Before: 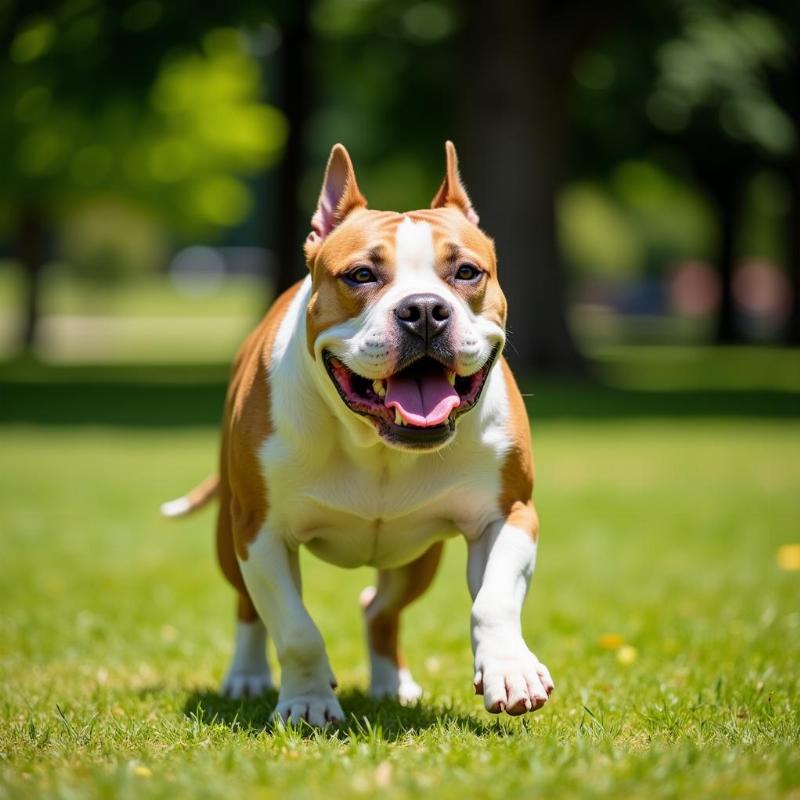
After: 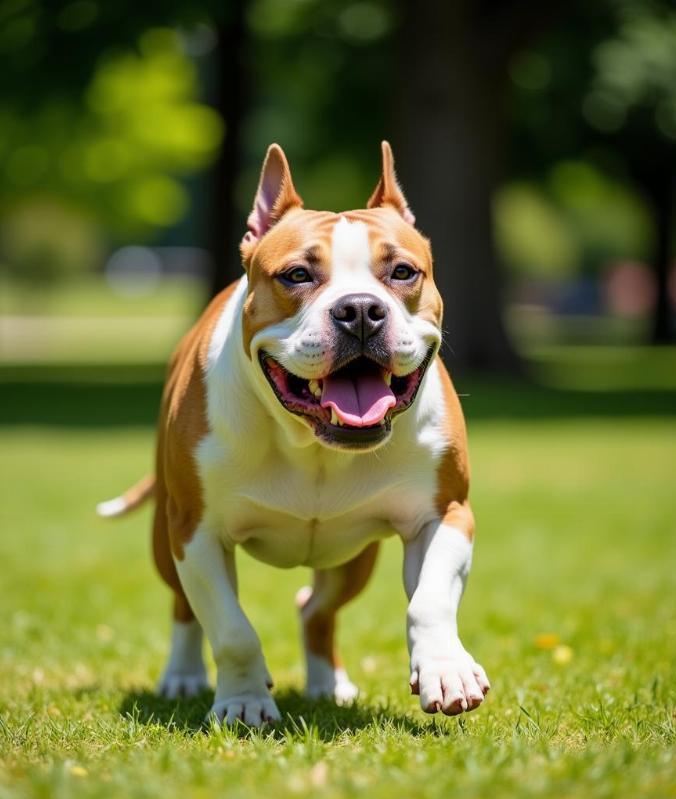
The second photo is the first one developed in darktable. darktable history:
crop: left 8.077%, right 7.407%
